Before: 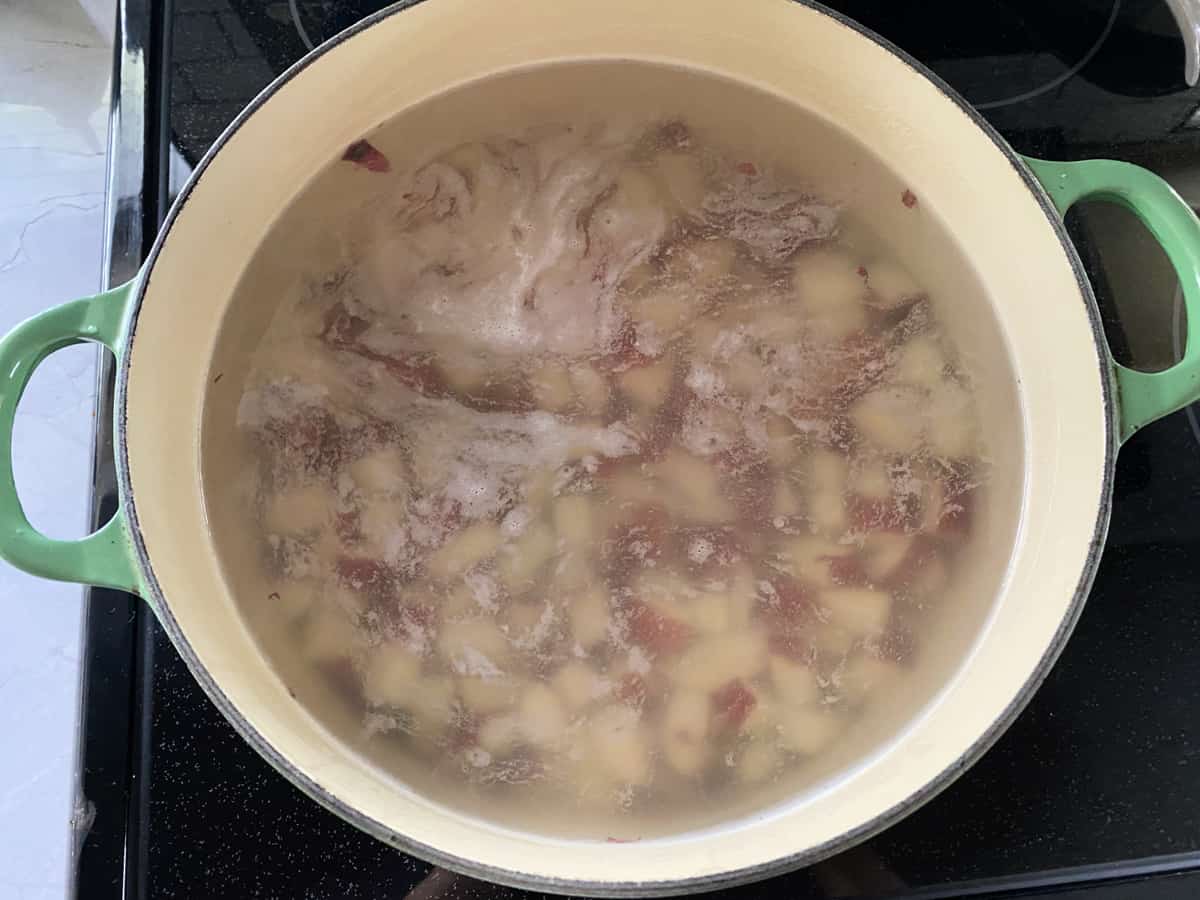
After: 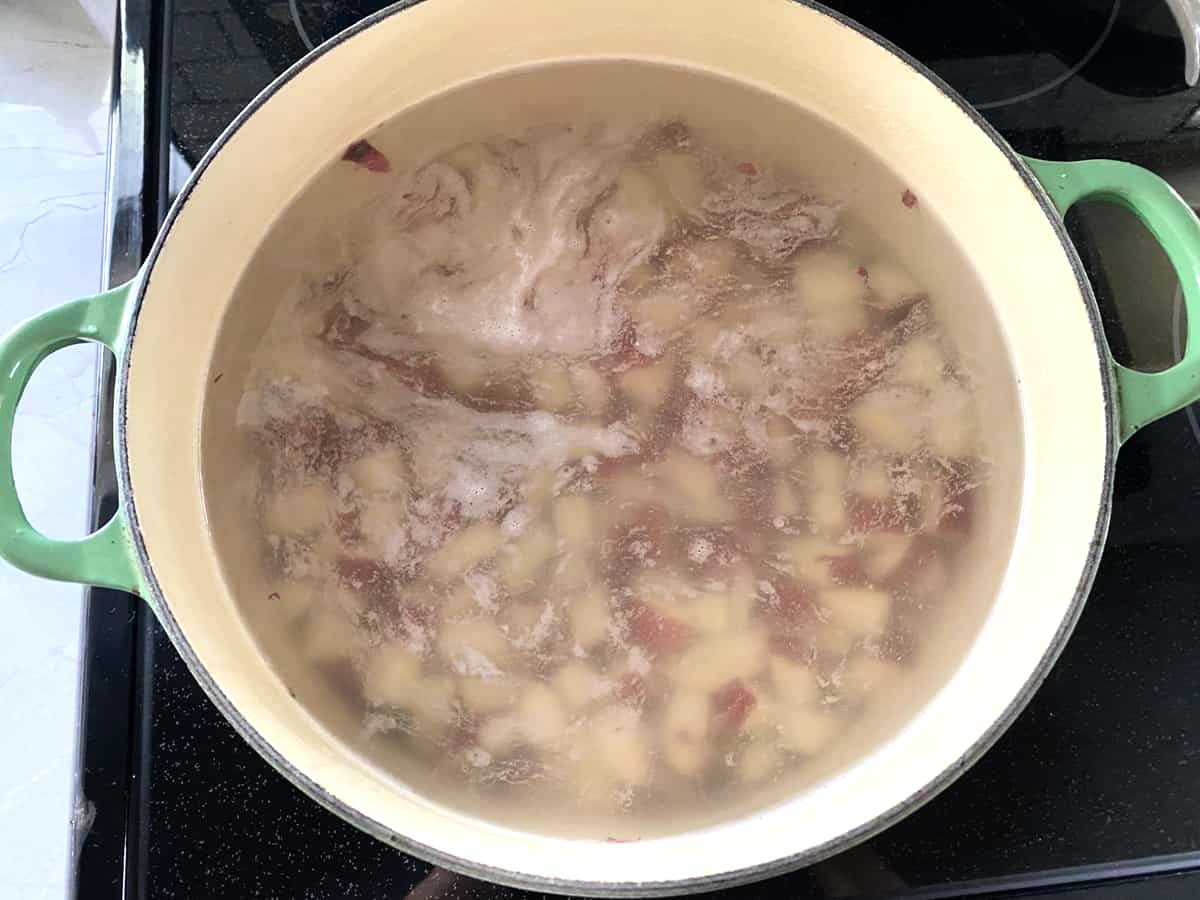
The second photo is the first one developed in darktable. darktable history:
exposure: exposure 0.193 EV
